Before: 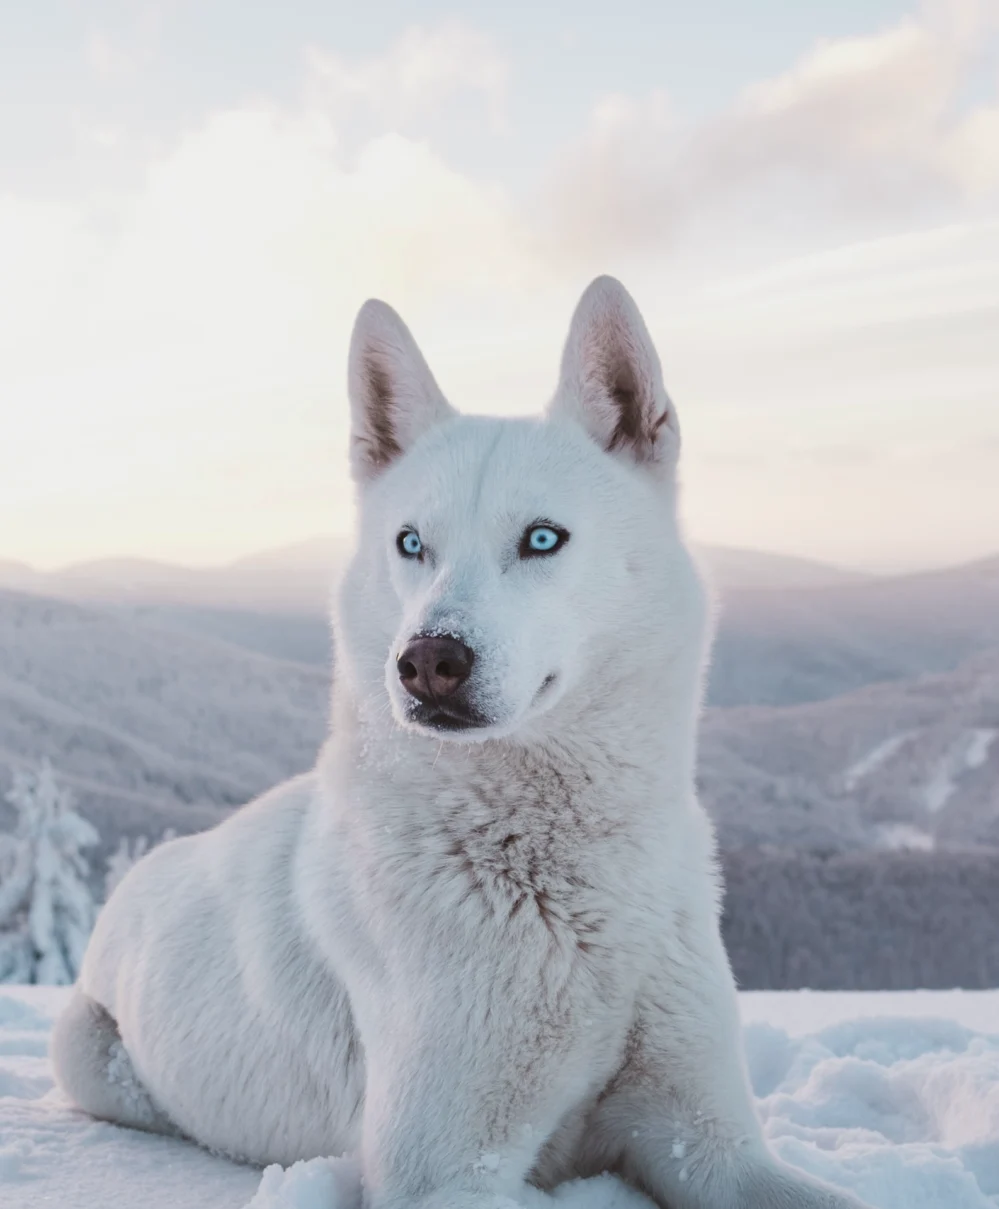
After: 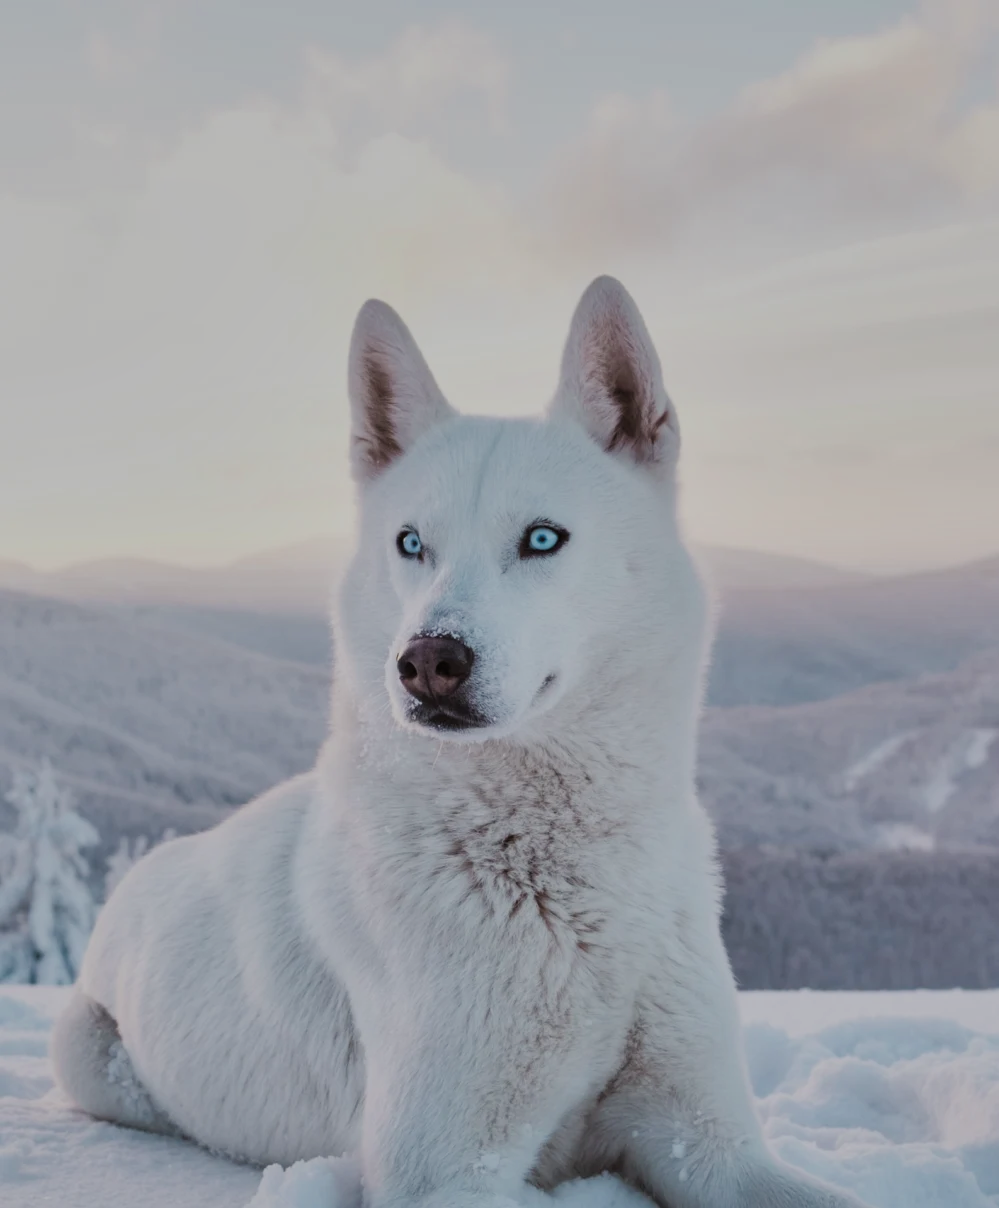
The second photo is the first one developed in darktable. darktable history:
color correction: highlights b* 0.012, saturation 1.09
filmic rgb: black relative exposure -7.65 EV, white relative exposure 4.56 EV, hardness 3.61
crop: bottom 0.059%
shadows and highlights: shadows 39.38, highlights -52.38, low approximation 0.01, soften with gaussian
